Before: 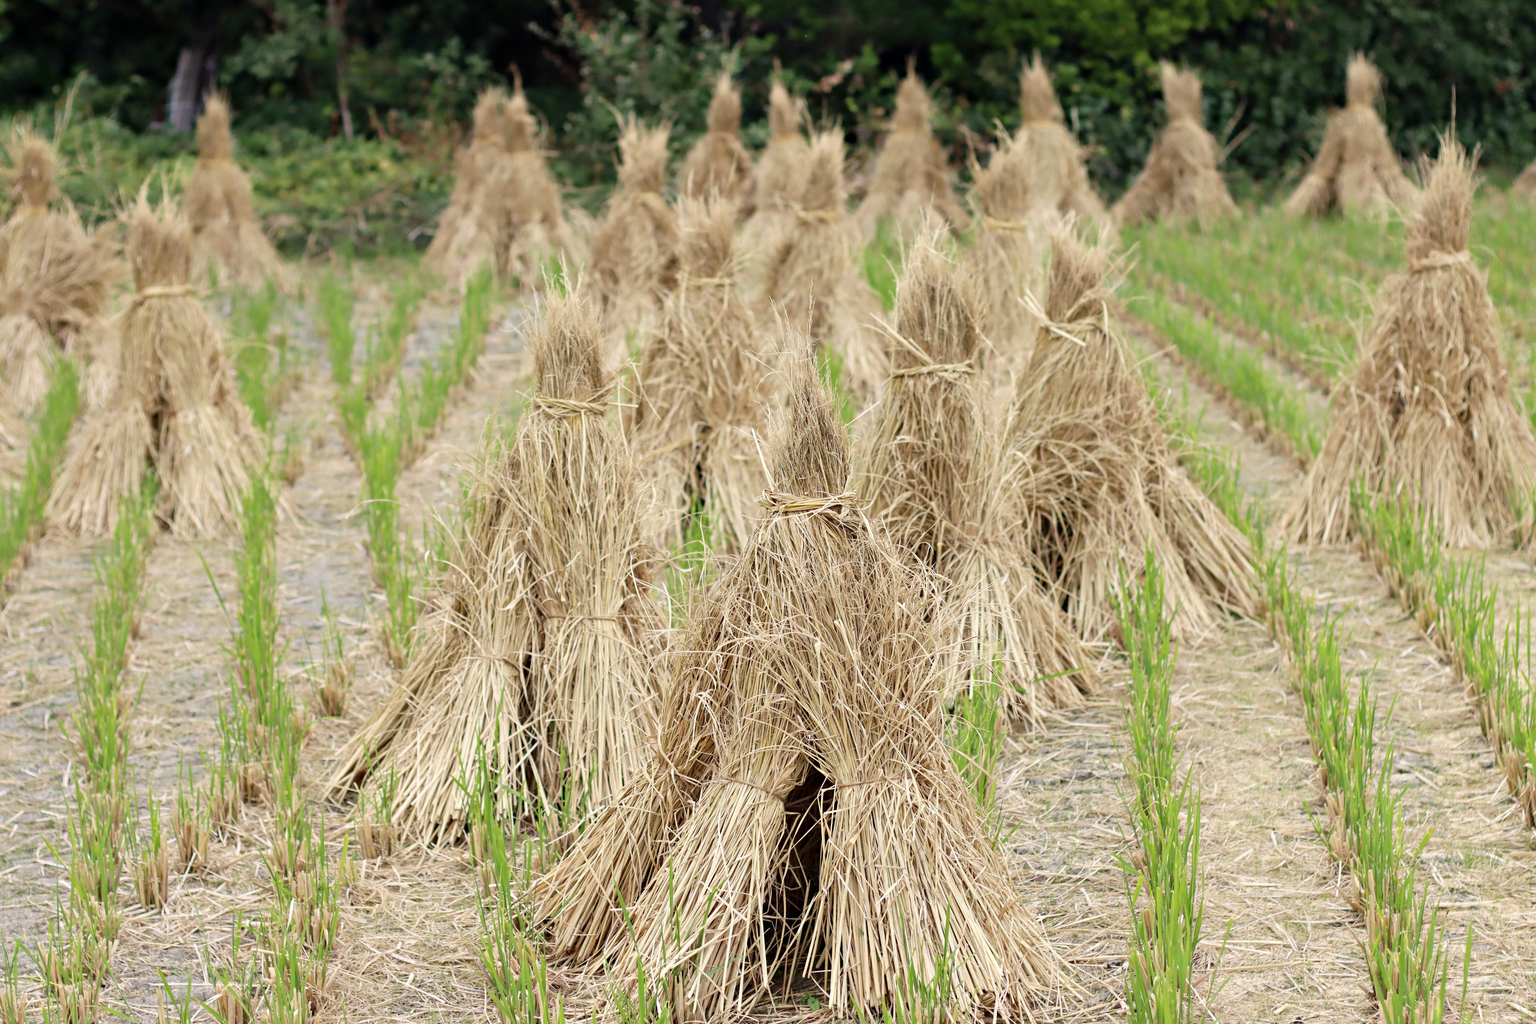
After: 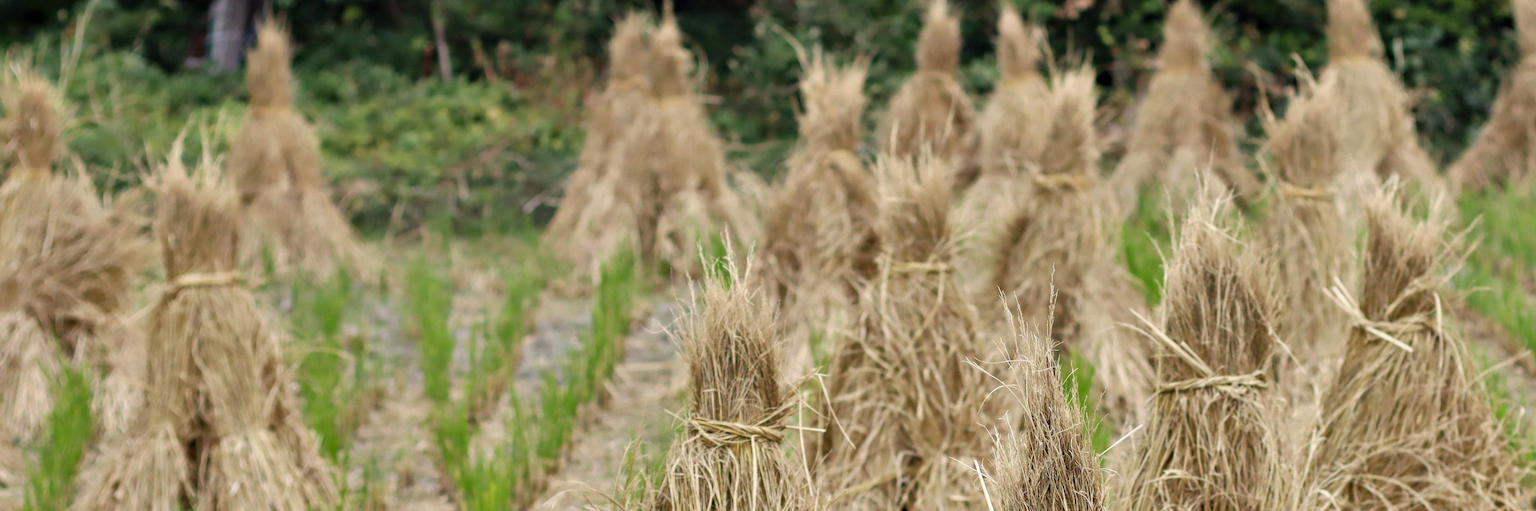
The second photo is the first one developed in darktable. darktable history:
shadows and highlights: shadows 30.63, highlights -63.22, shadows color adjustment 98%, highlights color adjustment 58.61%, soften with gaussian
crop: left 0.579%, top 7.627%, right 23.167%, bottom 54.275%
